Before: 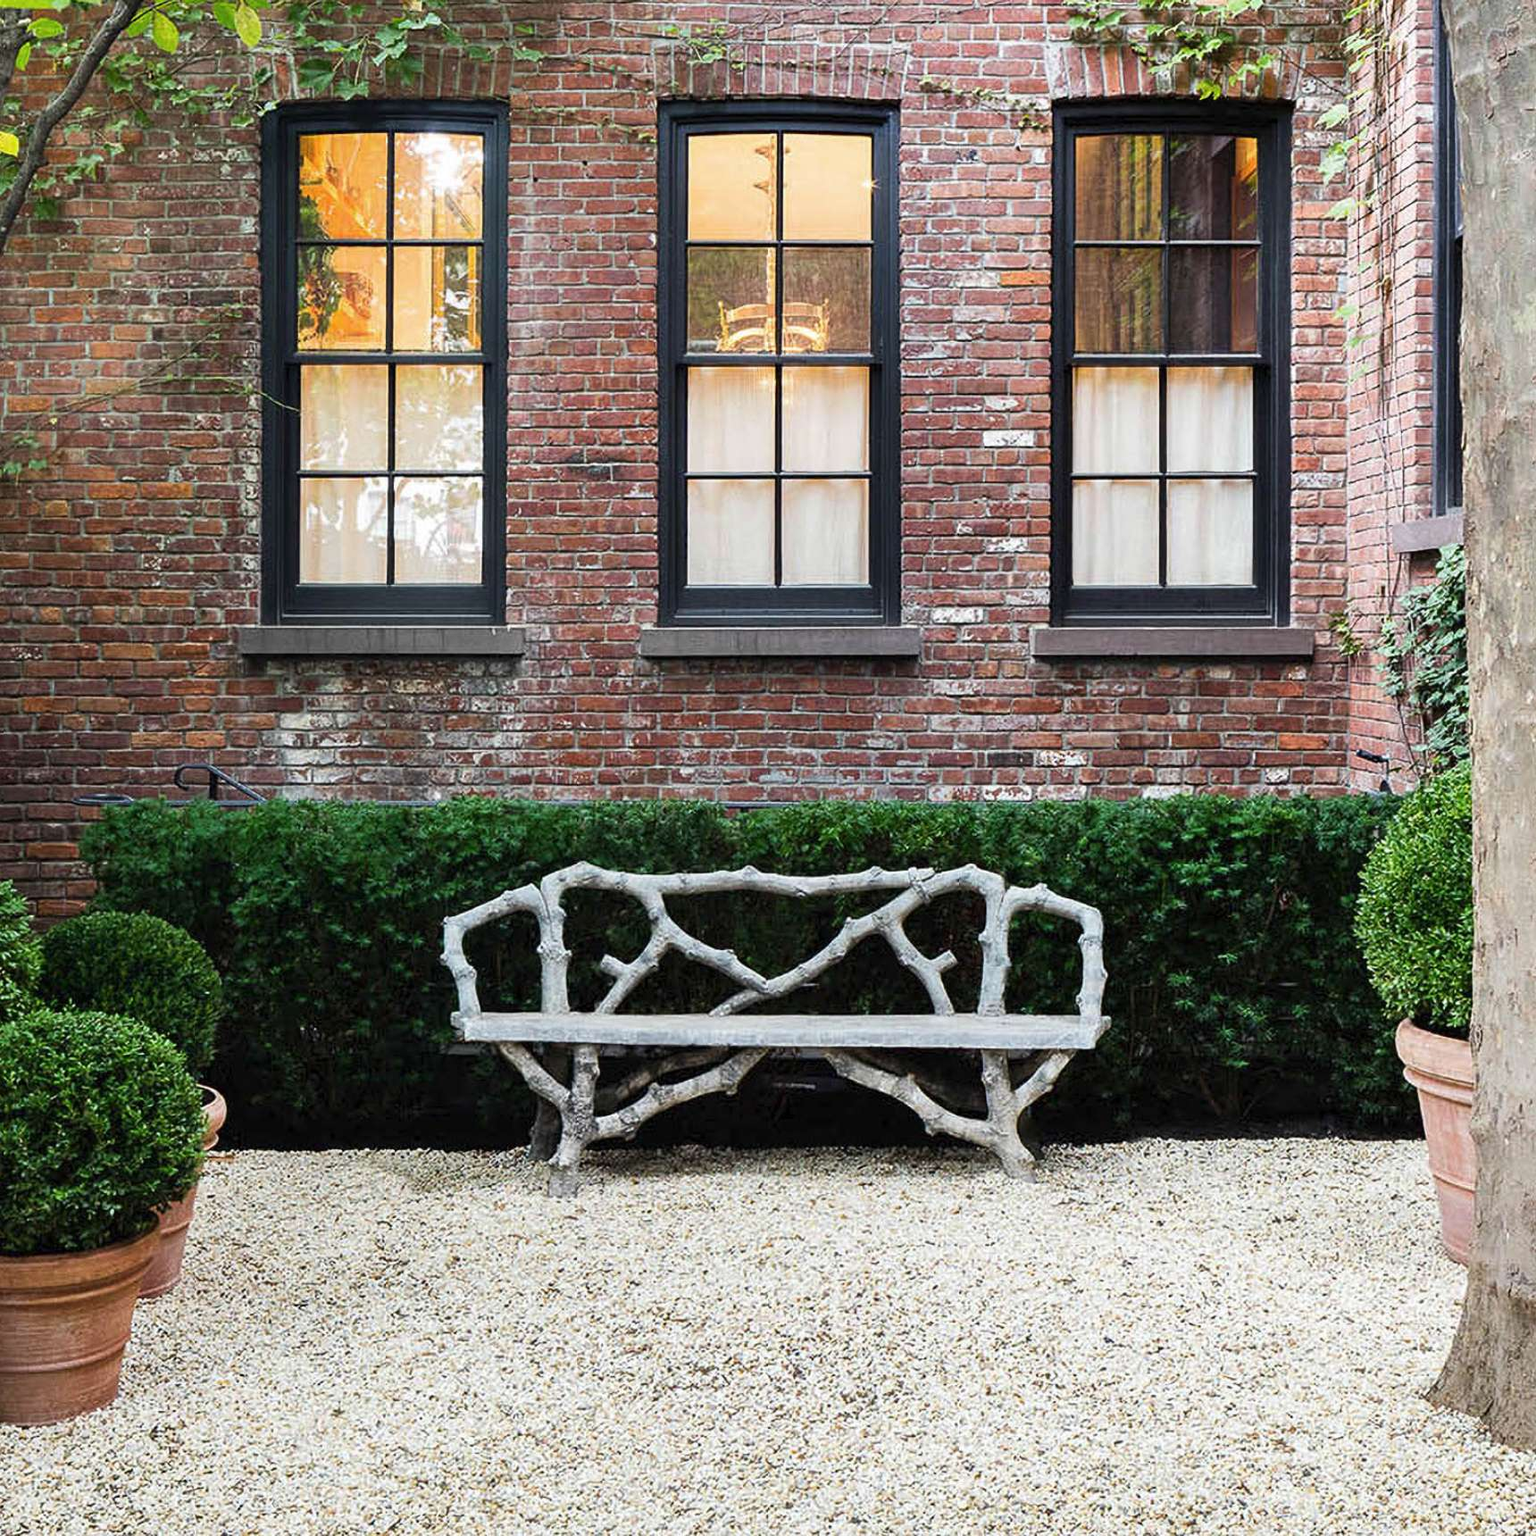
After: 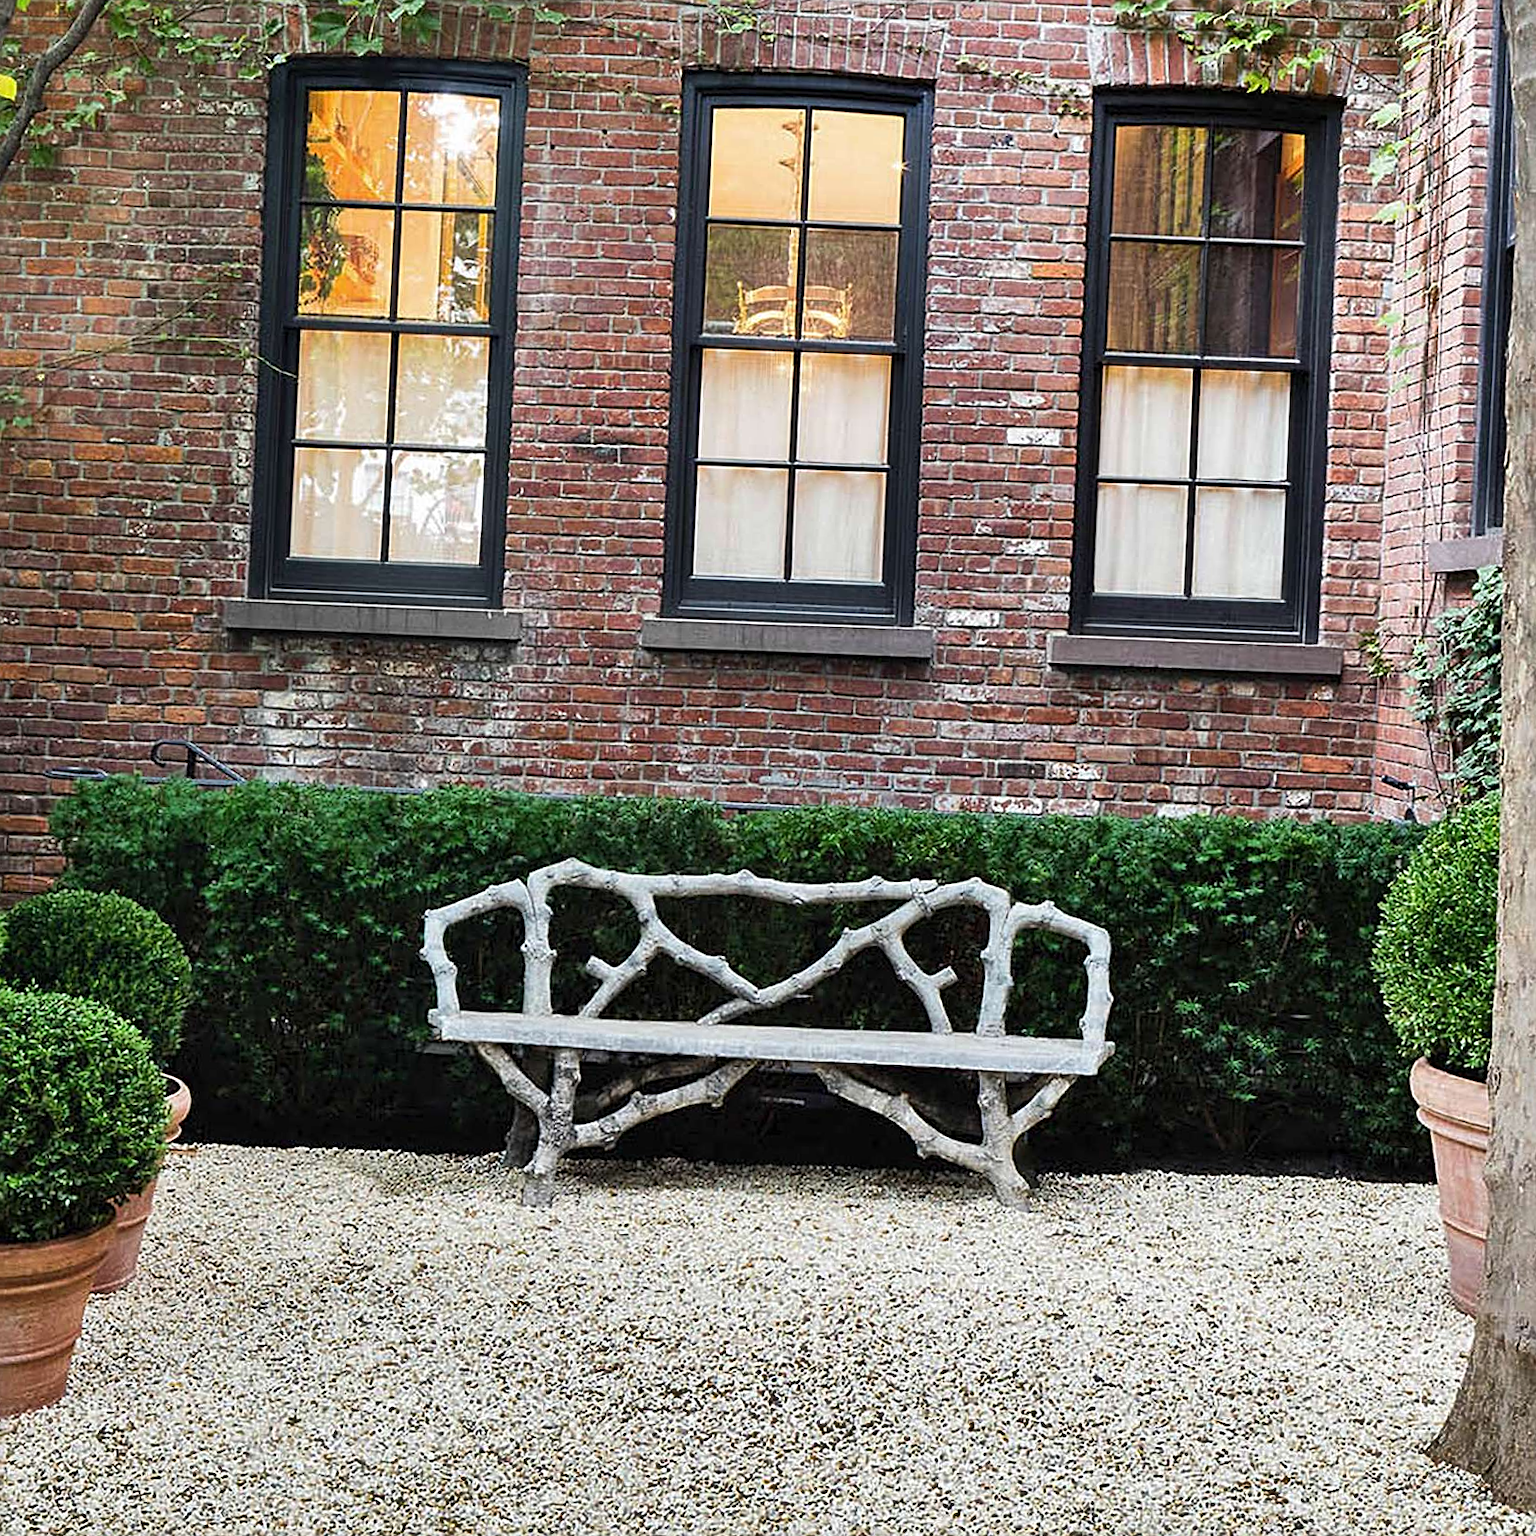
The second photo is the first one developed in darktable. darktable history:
sharpen: on, module defaults
crop and rotate: angle -2.38°
shadows and highlights: radius 100.41, shadows 50.55, highlights -64.36, highlights color adjustment 49.82%, soften with gaussian
